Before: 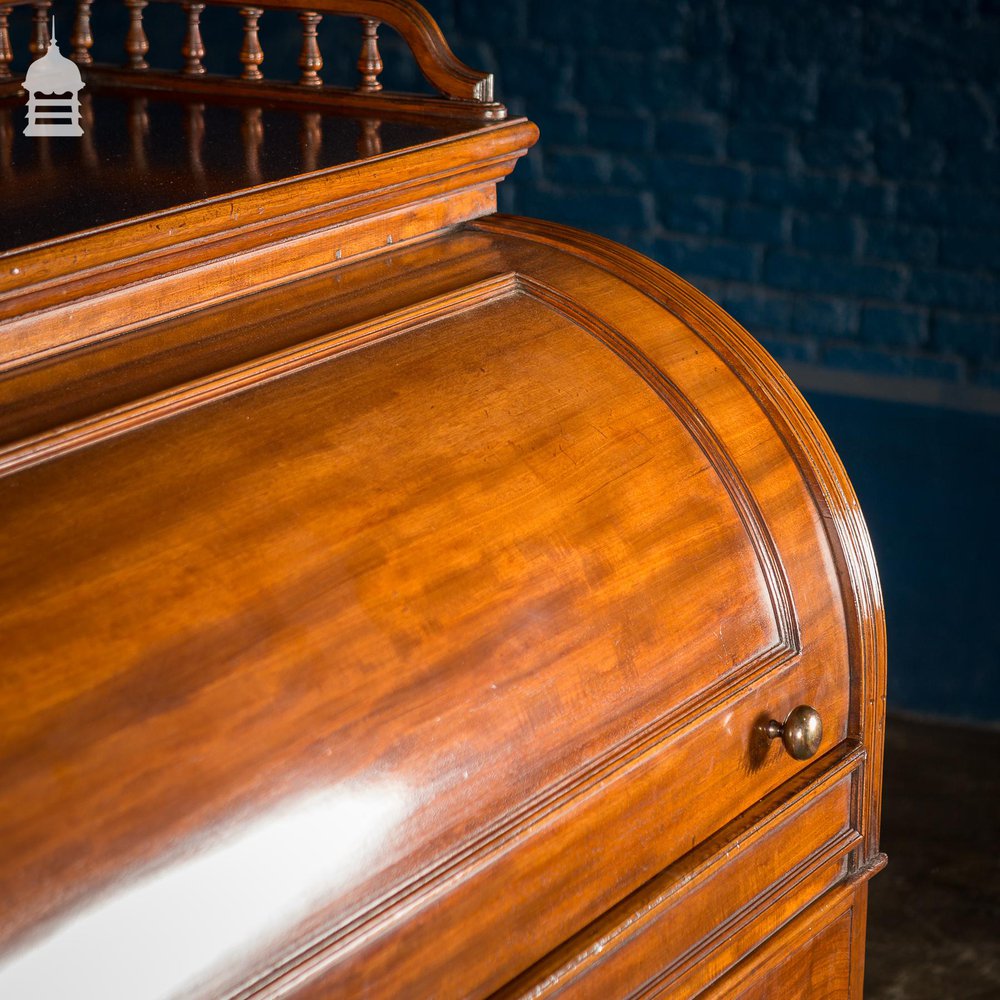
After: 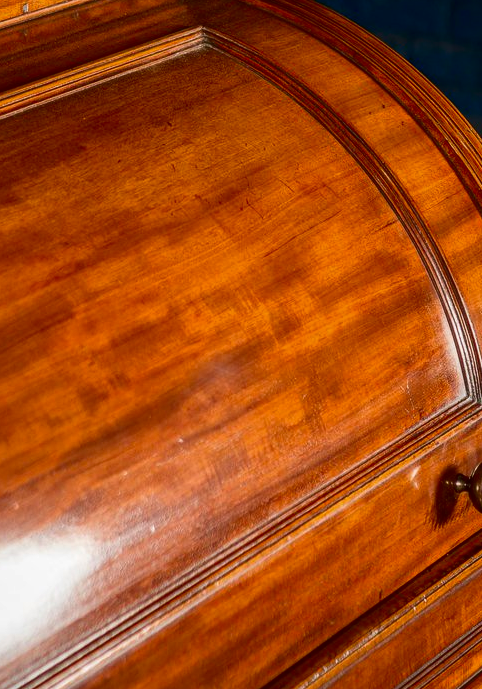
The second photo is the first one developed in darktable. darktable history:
crop: left 31.335%, top 24.657%, right 20.423%, bottom 6.41%
local contrast: detail 109%
contrast brightness saturation: contrast 0.131, brightness -0.241, saturation 0.139
